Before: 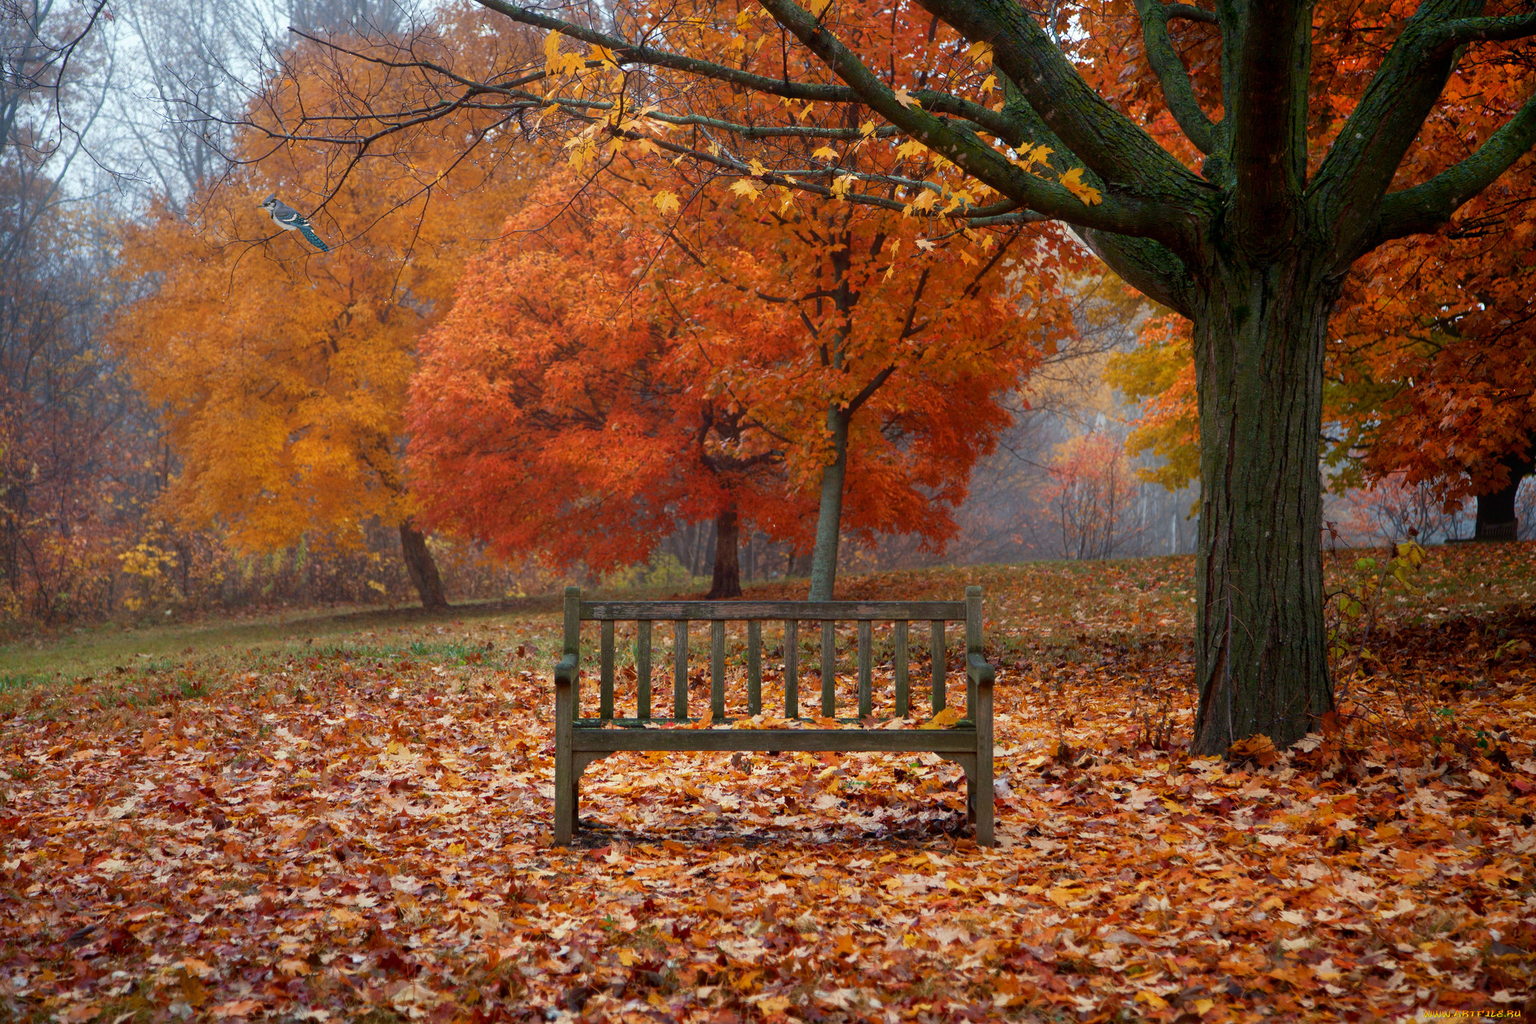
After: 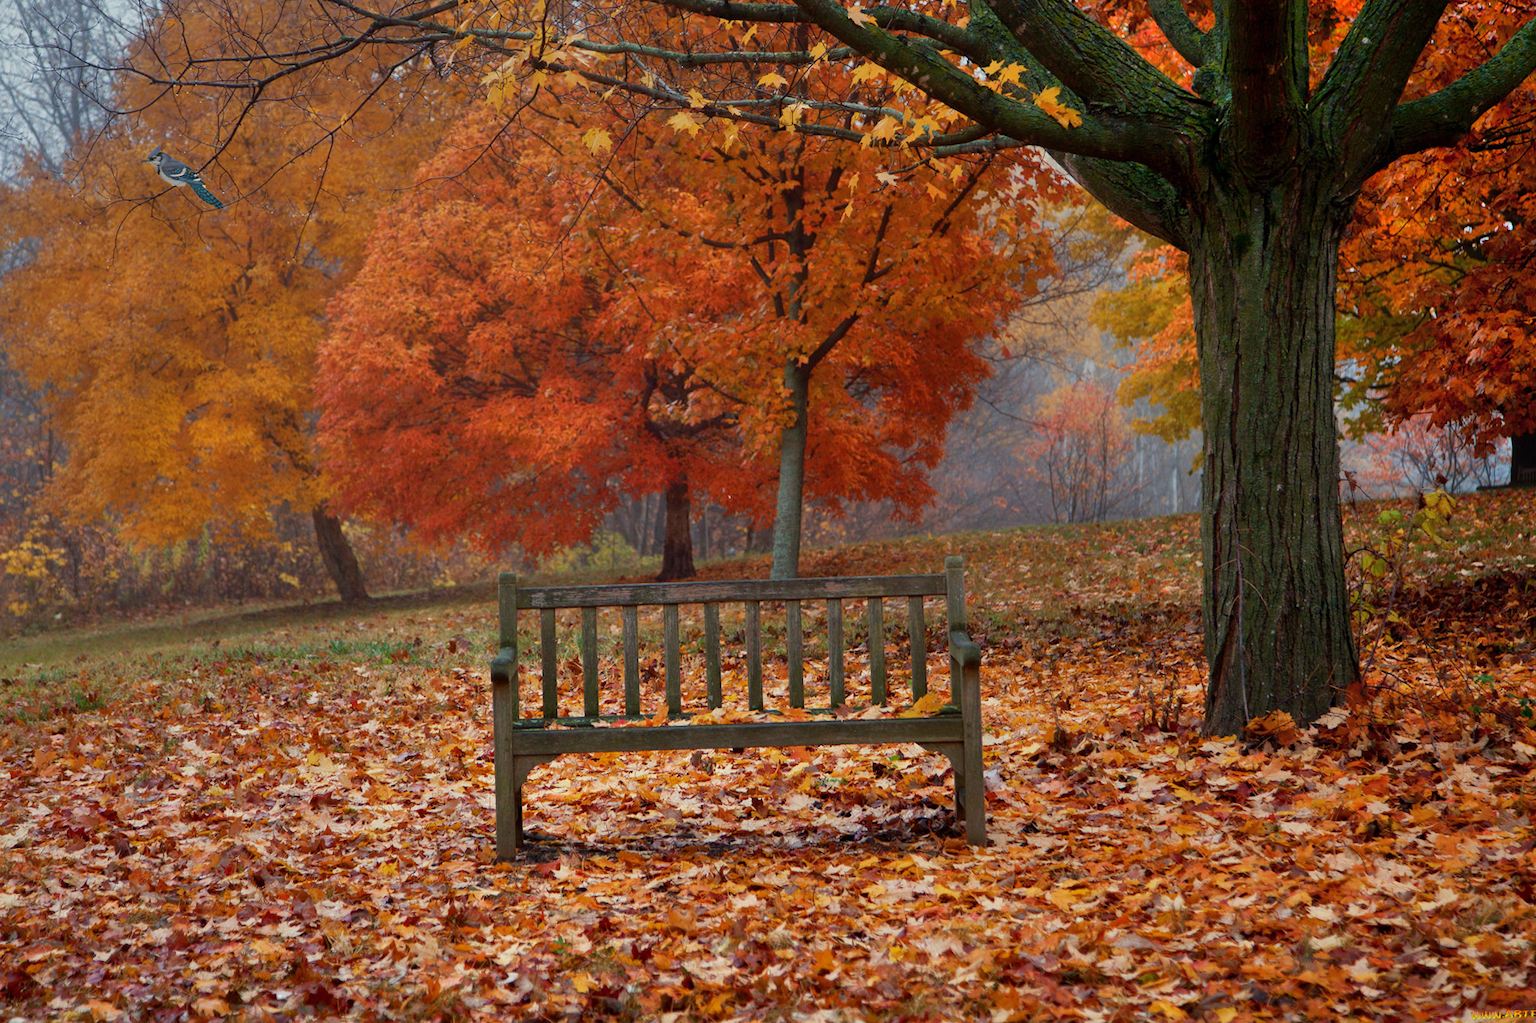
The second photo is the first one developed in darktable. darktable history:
crop and rotate: angle 1.96°, left 5.673%, top 5.673%
graduated density: on, module defaults
shadows and highlights: soften with gaussian
